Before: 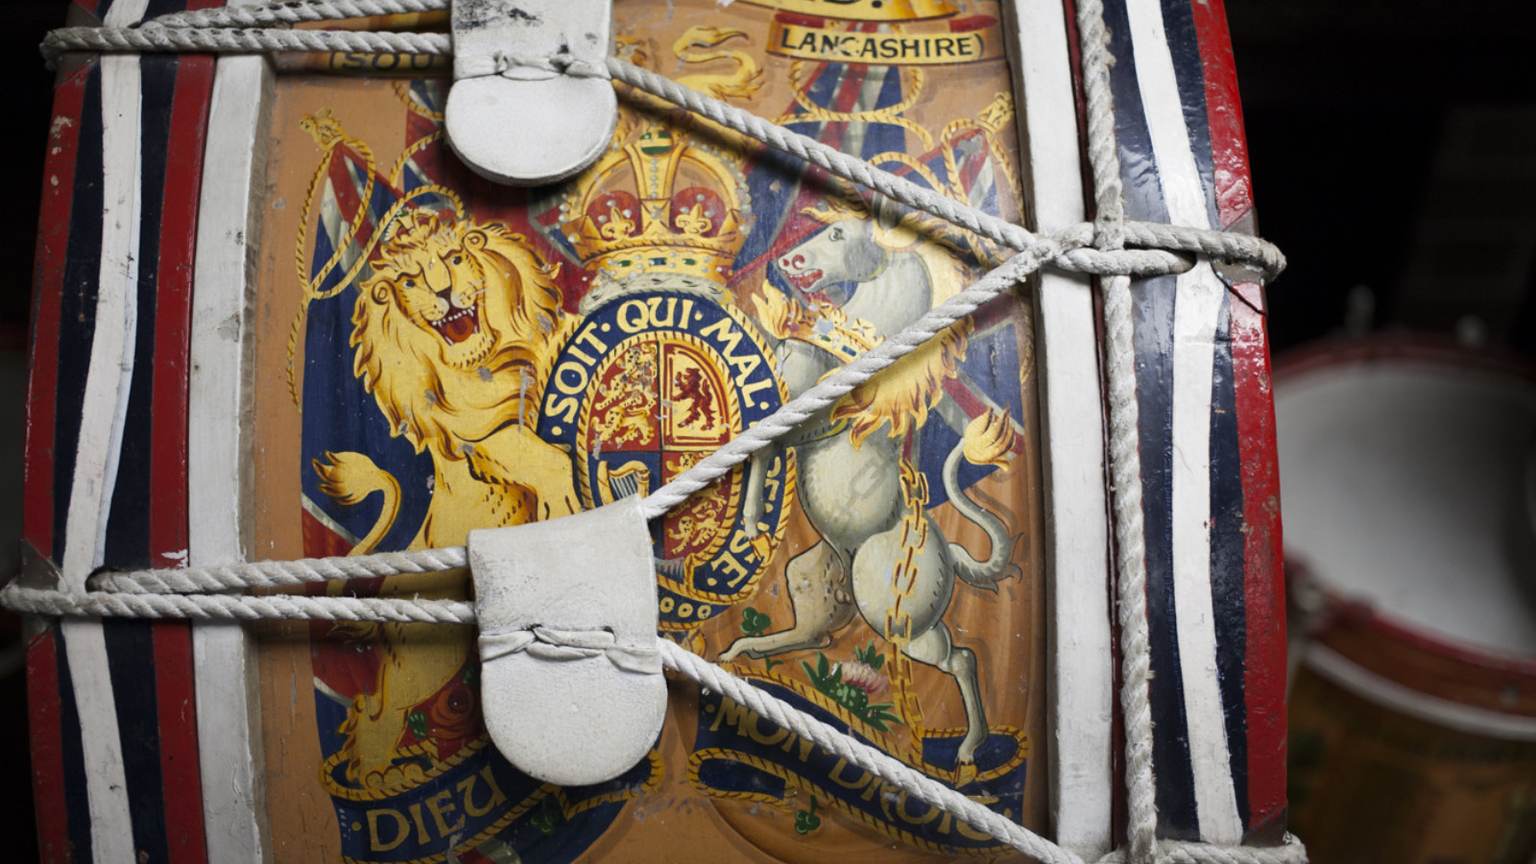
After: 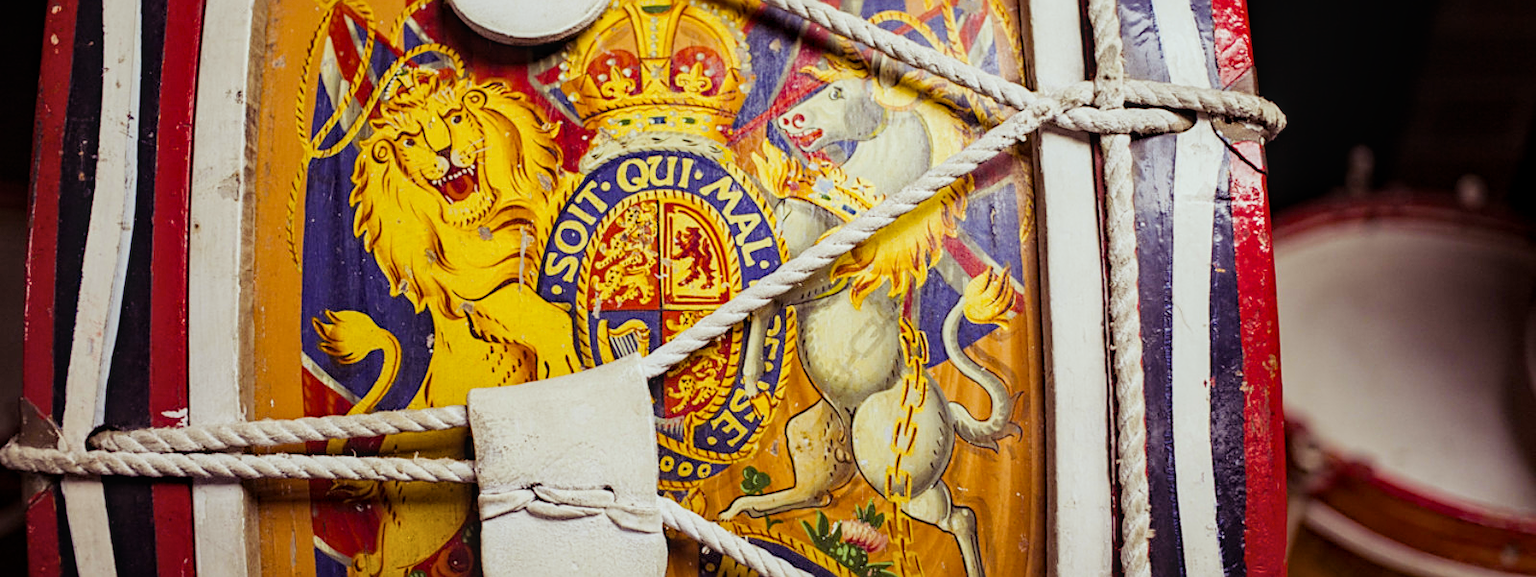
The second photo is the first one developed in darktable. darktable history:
local contrast: on, module defaults
sharpen: on, module defaults
exposure: black level correction 0, exposure 0.693 EV, compensate highlight preservation false
filmic rgb: black relative exposure -7.65 EV, white relative exposure 4.56 EV, hardness 3.61
haze removal: compatibility mode true, adaptive false
color balance rgb: shadows lift › luminance -21.487%, shadows lift › chroma 9.262%, shadows lift › hue 283.45°, power › luminance 9.915%, power › chroma 2.822%, power › hue 58.99°, global offset › hue 169.94°, perceptual saturation grading › global saturation 30.035%, global vibrance 9.798%
crop: top 16.342%, bottom 16.677%
